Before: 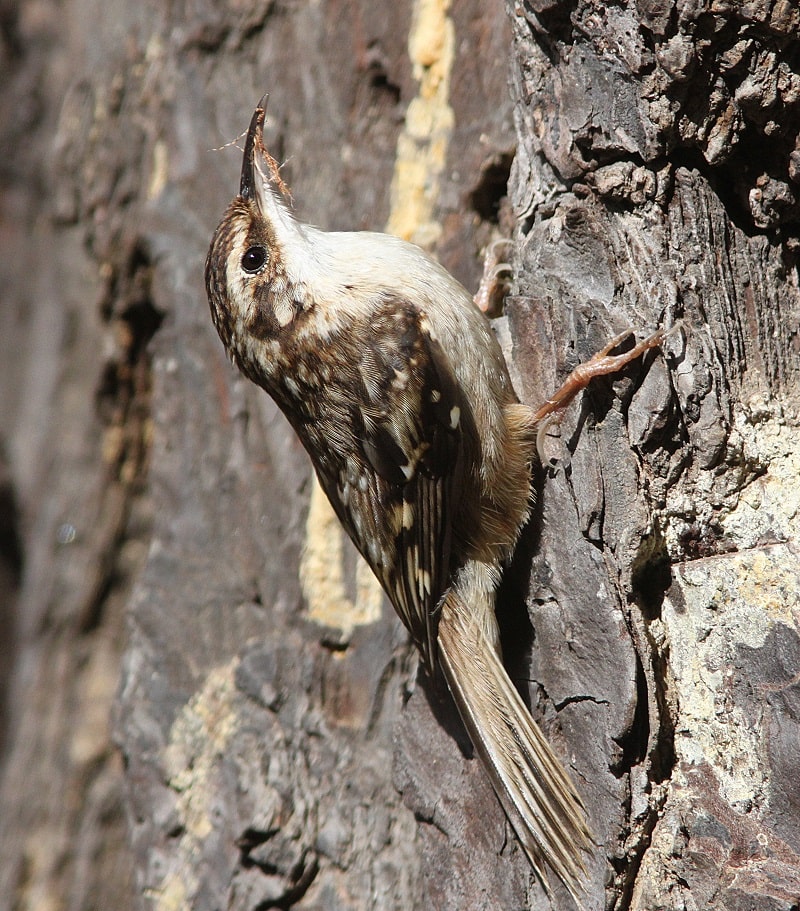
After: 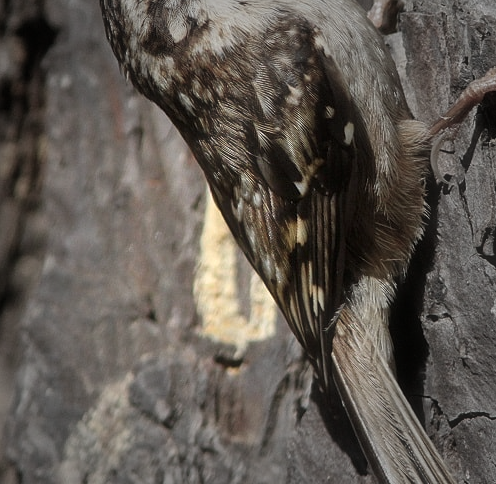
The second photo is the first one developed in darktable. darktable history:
haze removal: strength -0.05
crop: left 13.312%, top 31.28%, right 24.627%, bottom 15.582%
vignetting: fall-off start 33.76%, fall-off radius 64.94%, brightness -0.575, center (-0.12, -0.002), width/height ratio 0.959
local contrast: highlights 100%, shadows 100%, detail 120%, midtone range 0.2
